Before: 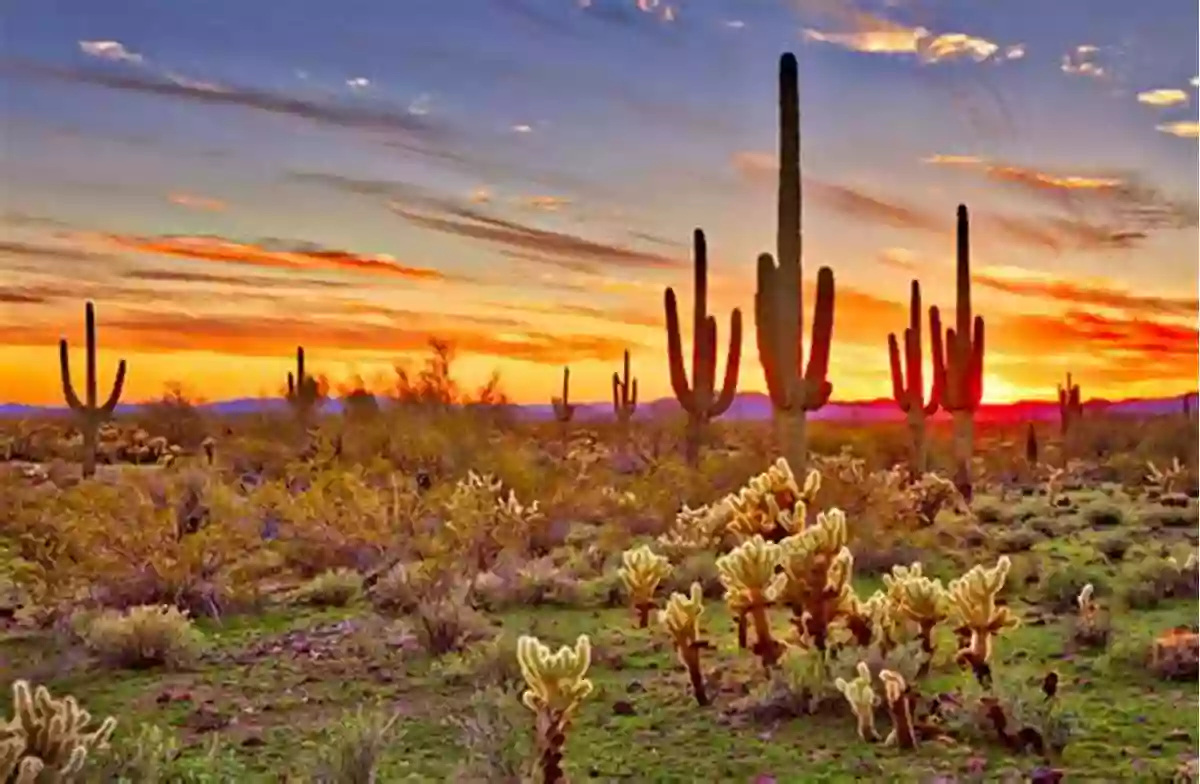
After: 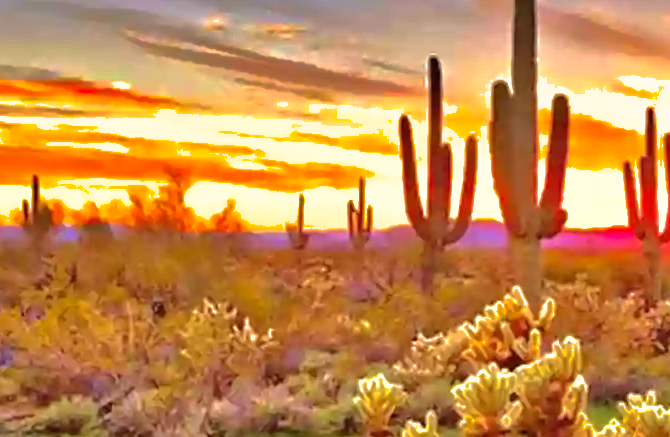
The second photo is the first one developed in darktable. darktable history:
crop and rotate: left 22.13%, top 22.054%, right 22.026%, bottom 22.102%
exposure: black level correction 0, exposure 0.9 EV, compensate highlight preservation false
shadows and highlights: shadows 25, highlights -70
